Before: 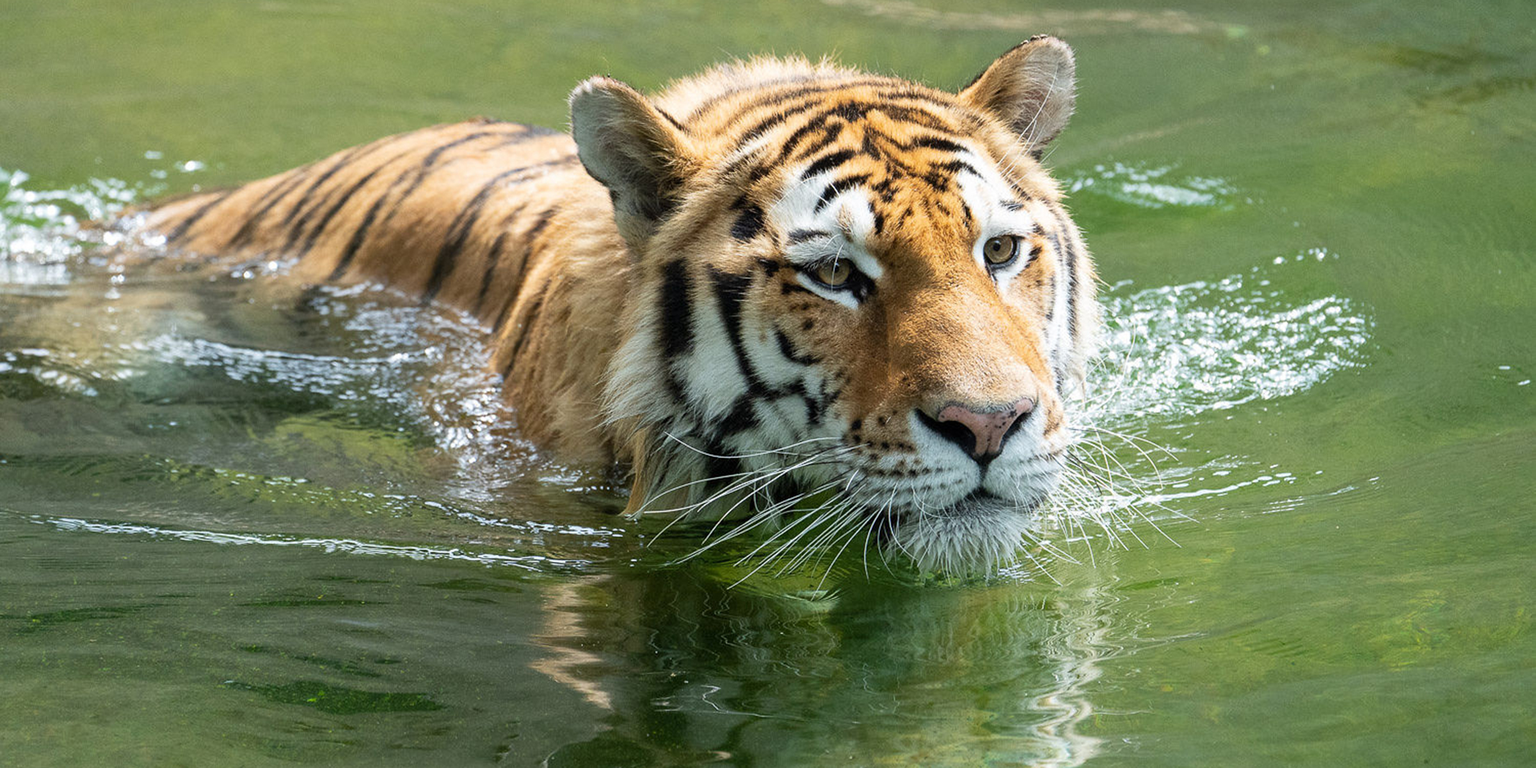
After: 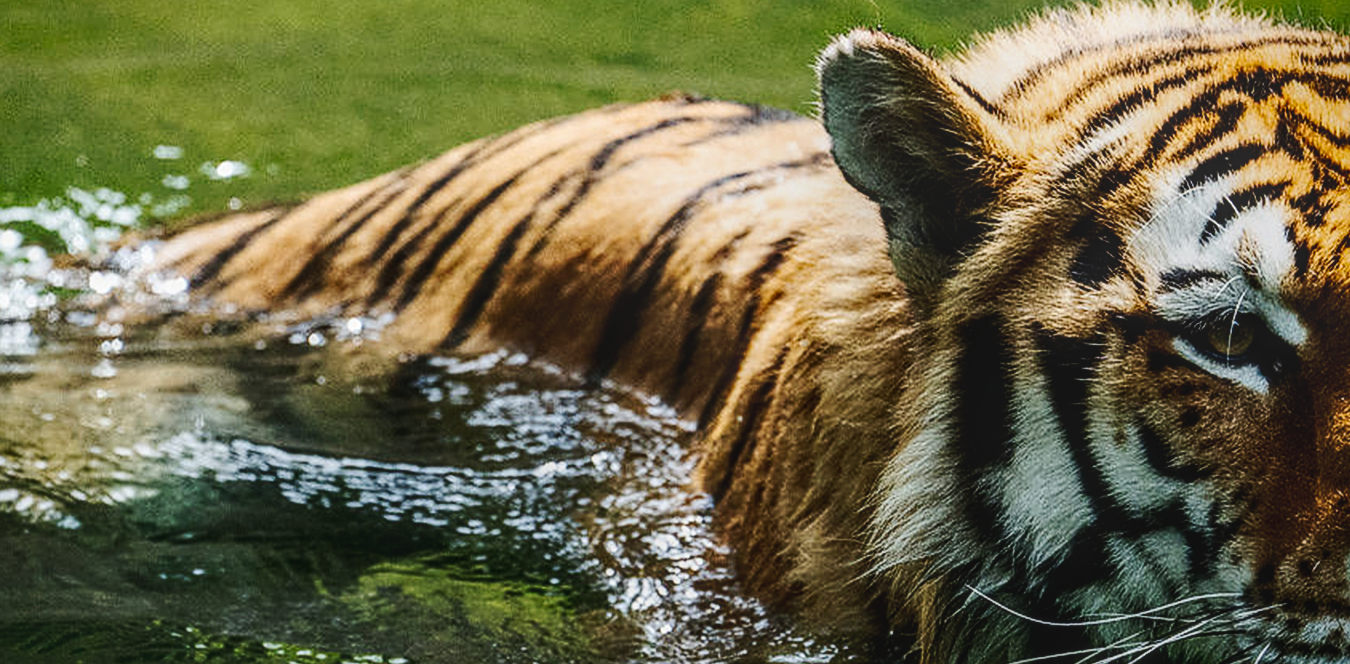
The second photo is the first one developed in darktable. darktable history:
local contrast: highlights 5%, shadows 2%, detail 133%
contrast brightness saturation: contrast 0.236, brightness -0.222, saturation 0.138
tone curve: curves: ch0 [(0, 0.046) (0.037, 0.056) (0.176, 0.162) (0.33, 0.331) (0.432, 0.475) (0.601, 0.665) (0.843, 0.876) (1, 1)]; ch1 [(0, 0) (0.339, 0.349) (0.445, 0.42) (0.476, 0.47) (0.497, 0.492) (0.523, 0.514) (0.557, 0.558) (0.632, 0.615) (0.728, 0.746) (1, 1)]; ch2 [(0, 0) (0.327, 0.324) (0.417, 0.44) (0.46, 0.453) (0.502, 0.495) (0.526, 0.52) (0.54, 0.55) (0.606, 0.626) (0.745, 0.704) (1, 1)], preserve colors none
sharpen: on, module defaults
exposure: exposure -0.293 EV, compensate exposure bias true, compensate highlight preservation false
crop and rotate: left 3.02%, top 7.516%, right 40.729%, bottom 37.115%
vignetting: fall-off start 100.67%, saturation 0.367, center (-0.034, 0.142), width/height ratio 1.323
